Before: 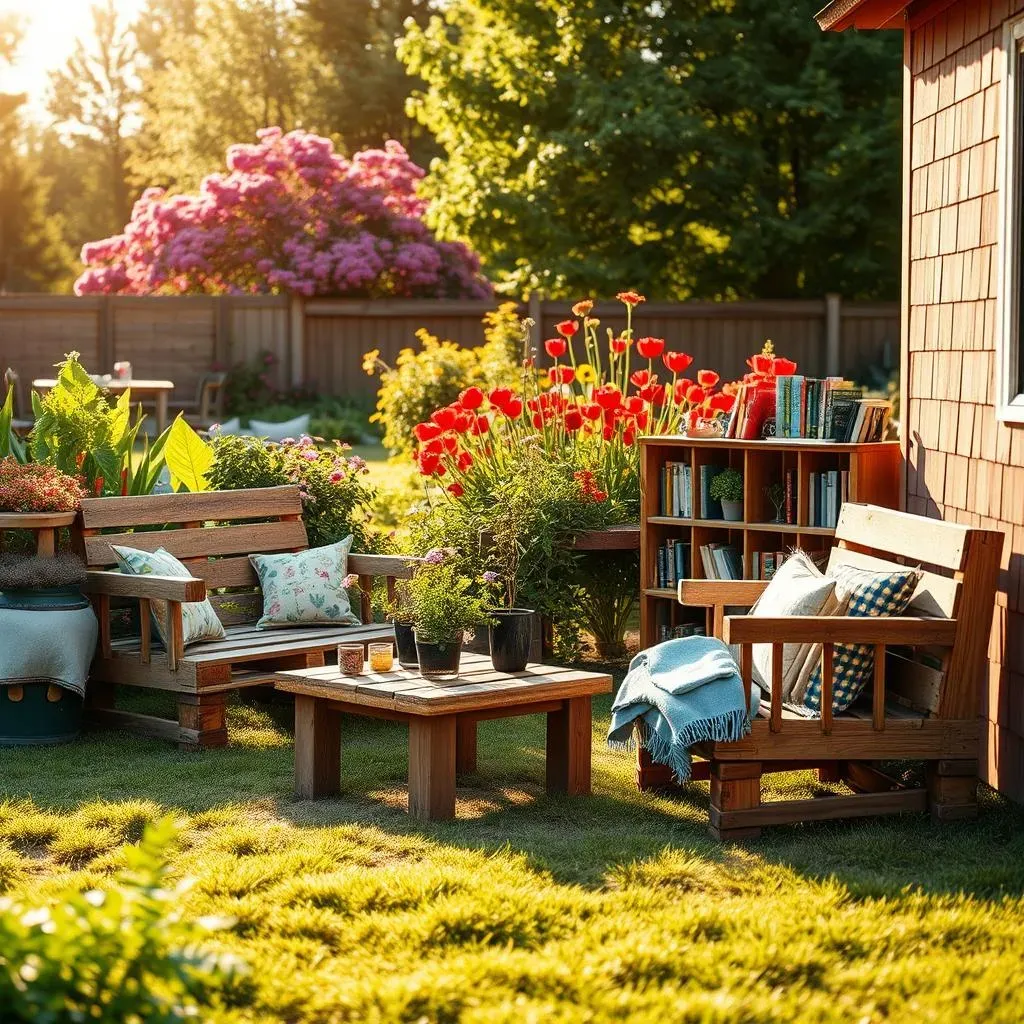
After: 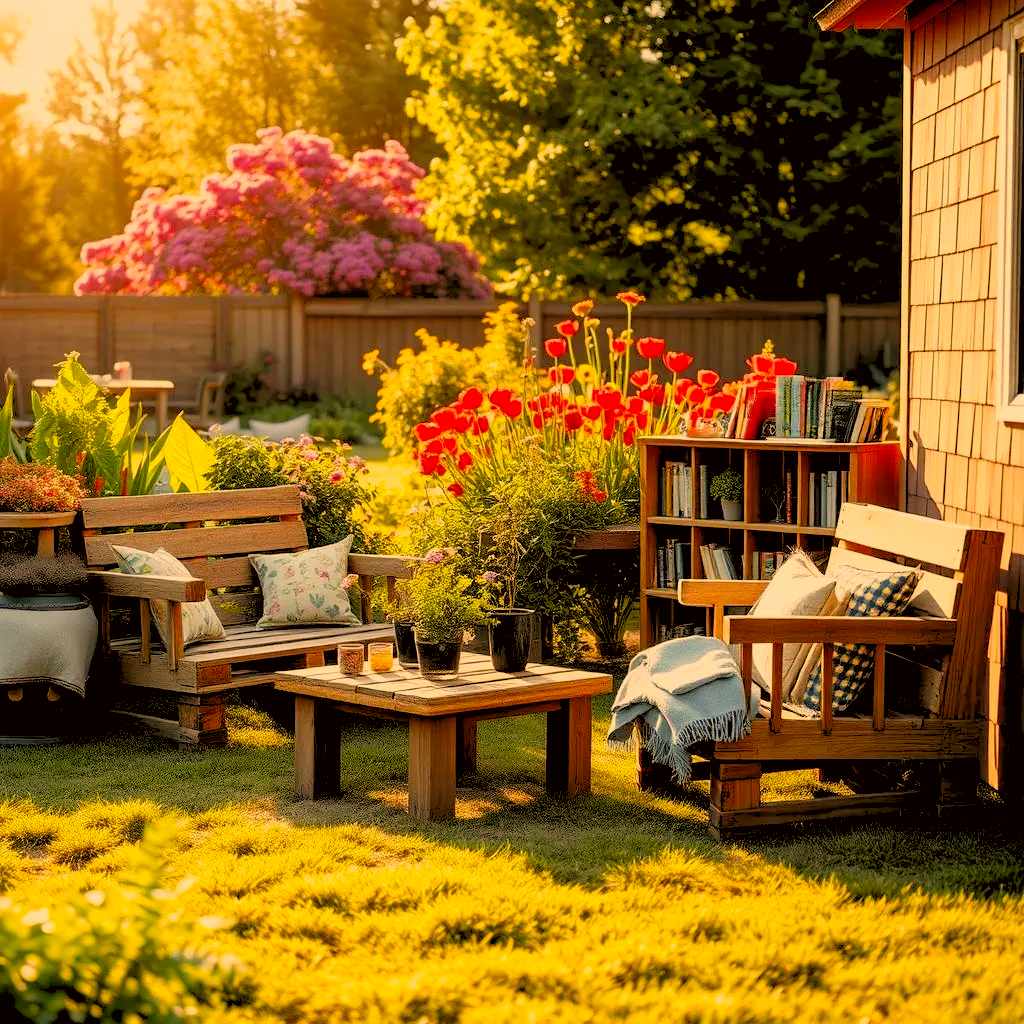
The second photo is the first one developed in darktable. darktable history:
rgb levels: preserve colors sum RGB, levels [[0.038, 0.433, 0.934], [0, 0.5, 1], [0, 0.5, 1]]
color correction: highlights a* 17.94, highlights b* 35.39, shadows a* 1.48, shadows b* 6.42, saturation 1.01
